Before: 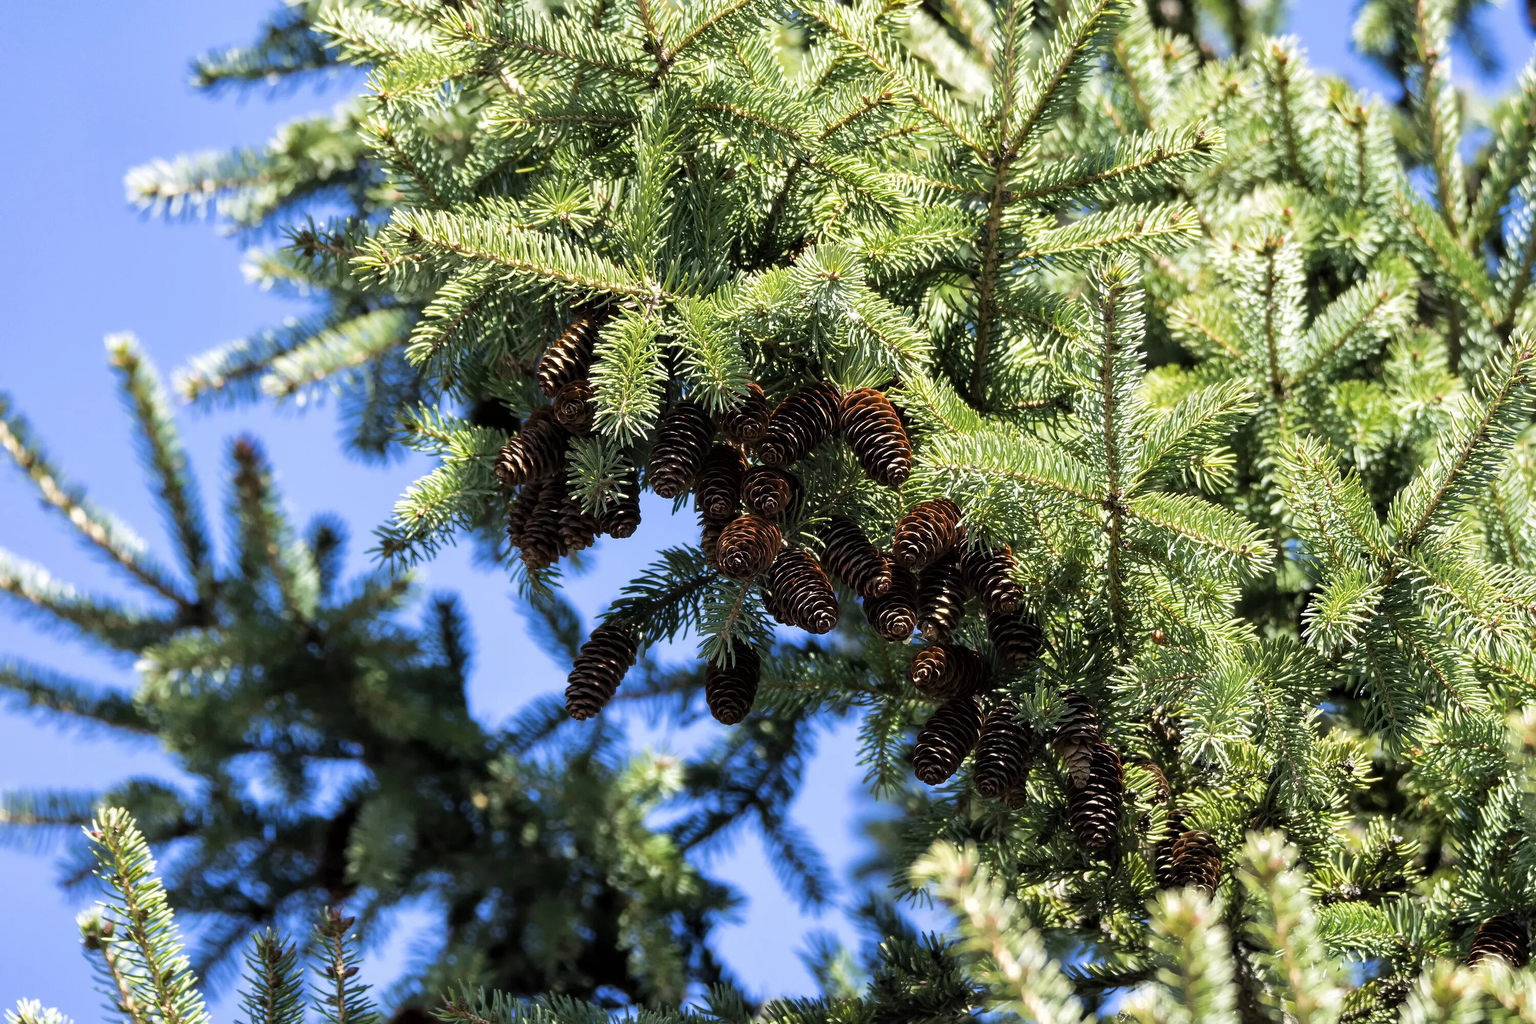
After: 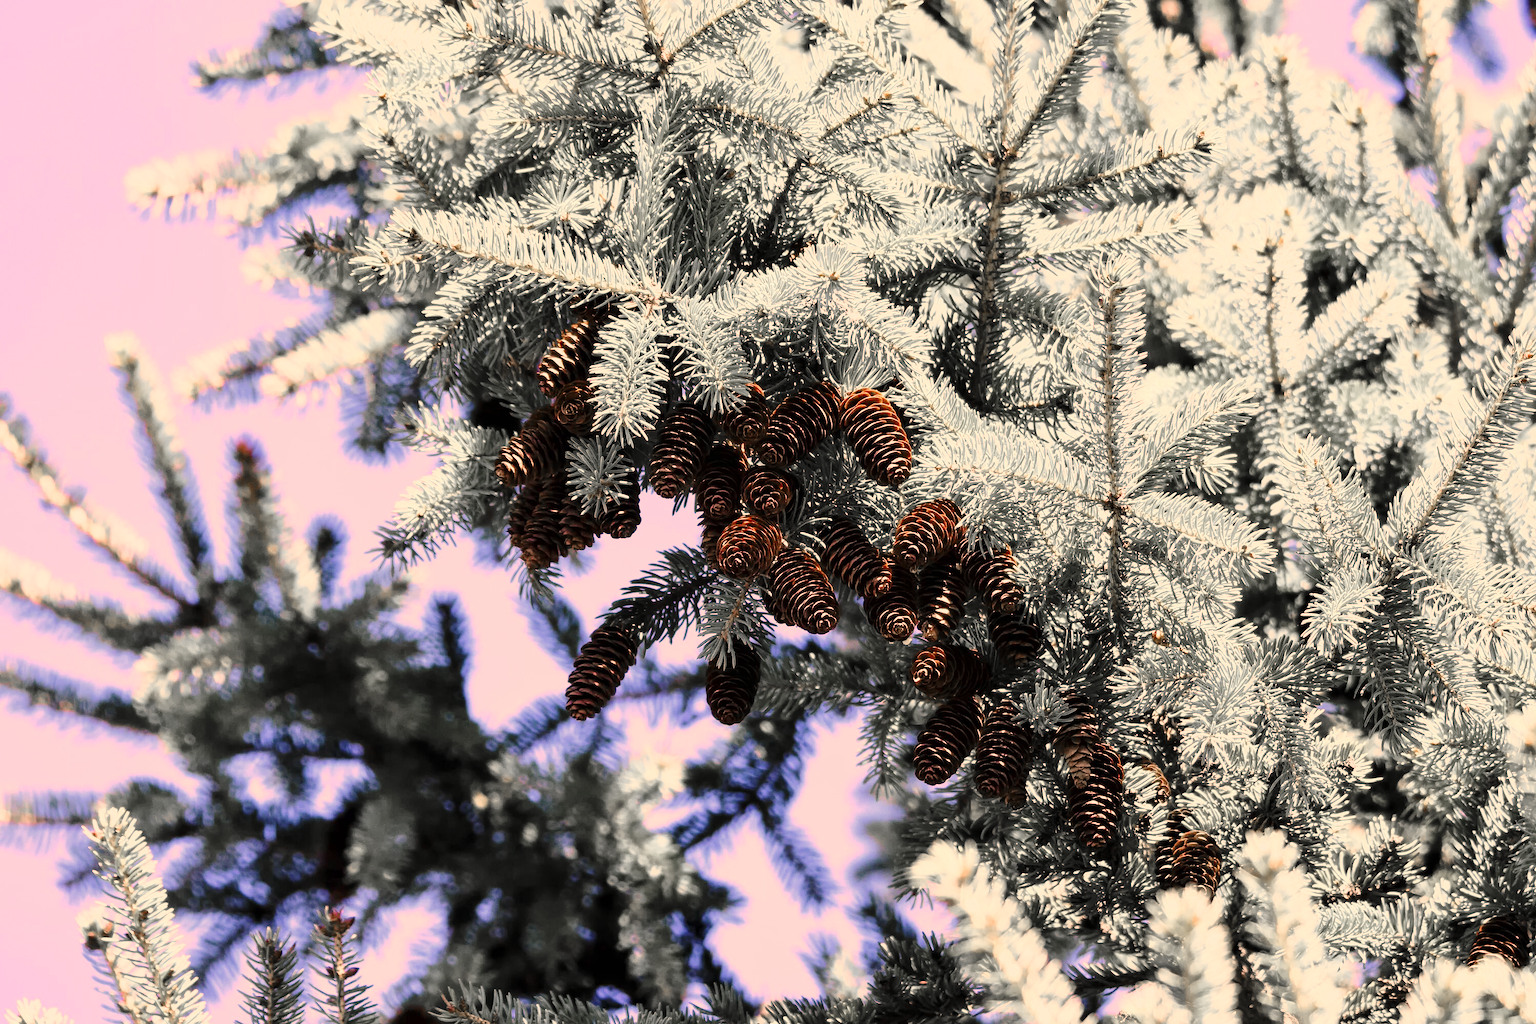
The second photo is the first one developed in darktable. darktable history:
color correction: highlights a* 22.56, highlights b* 21.79
color zones: curves: ch1 [(0, 0.708) (0.088, 0.648) (0.245, 0.187) (0.429, 0.326) (0.571, 0.498) (0.714, 0.5) (0.857, 0.5) (1, 0.708)], mix 33.97%
base curve: curves: ch0 [(0, 0) (0.028, 0.03) (0.121, 0.232) (0.46, 0.748) (0.859, 0.968) (1, 1)], preserve colors none
